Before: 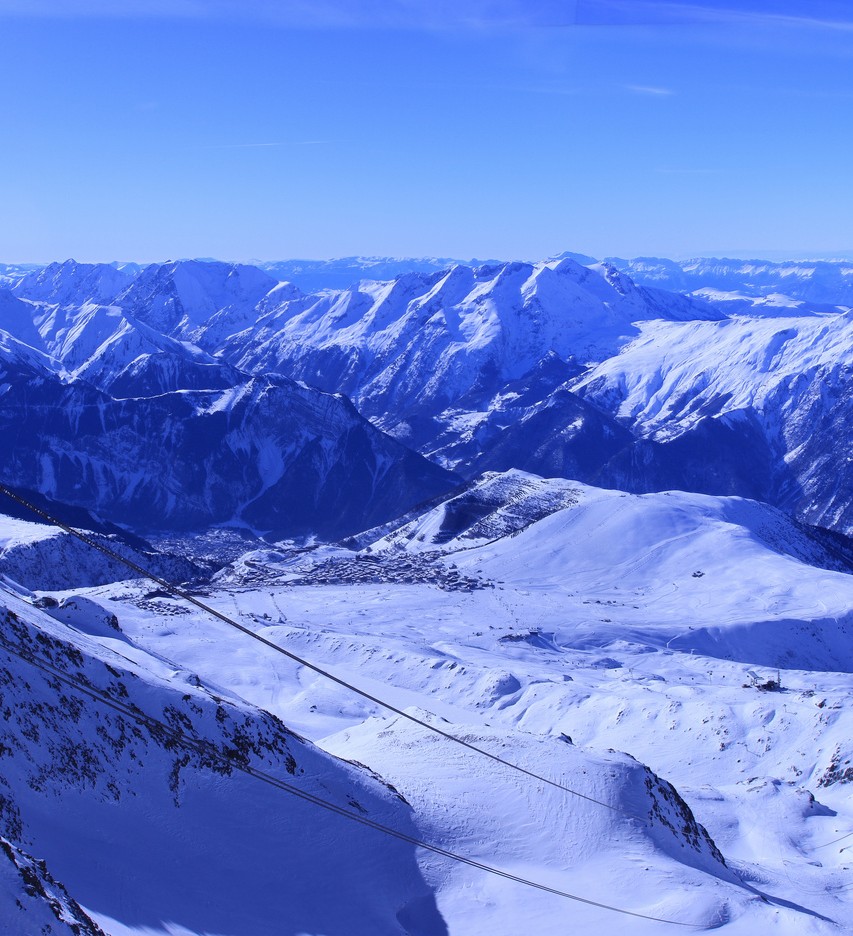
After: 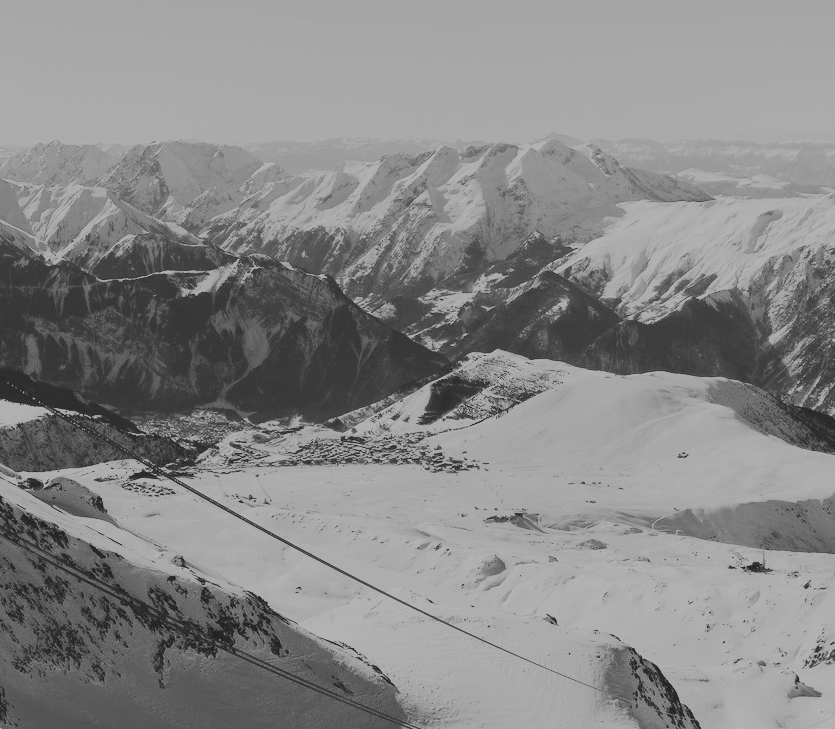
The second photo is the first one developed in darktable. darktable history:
color contrast: green-magenta contrast 1.1, blue-yellow contrast 1.1, unbound 0
contrast brightness saturation: contrast 0.4, brightness 0.1, saturation 0.21
monochrome: a -92.57, b 58.91
crop and rotate: left 1.814%, top 12.818%, right 0.25%, bottom 9.225%
local contrast: mode bilateral grid, contrast 100, coarseness 100, detail 91%, midtone range 0.2
colorize: hue 41.44°, saturation 22%, source mix 60%, lightness 10.61%
levels: levels [0, 0.476, 0.951]
exposure: black level correction 0, exposure 1.1 EV, compensate highlight preservation false
